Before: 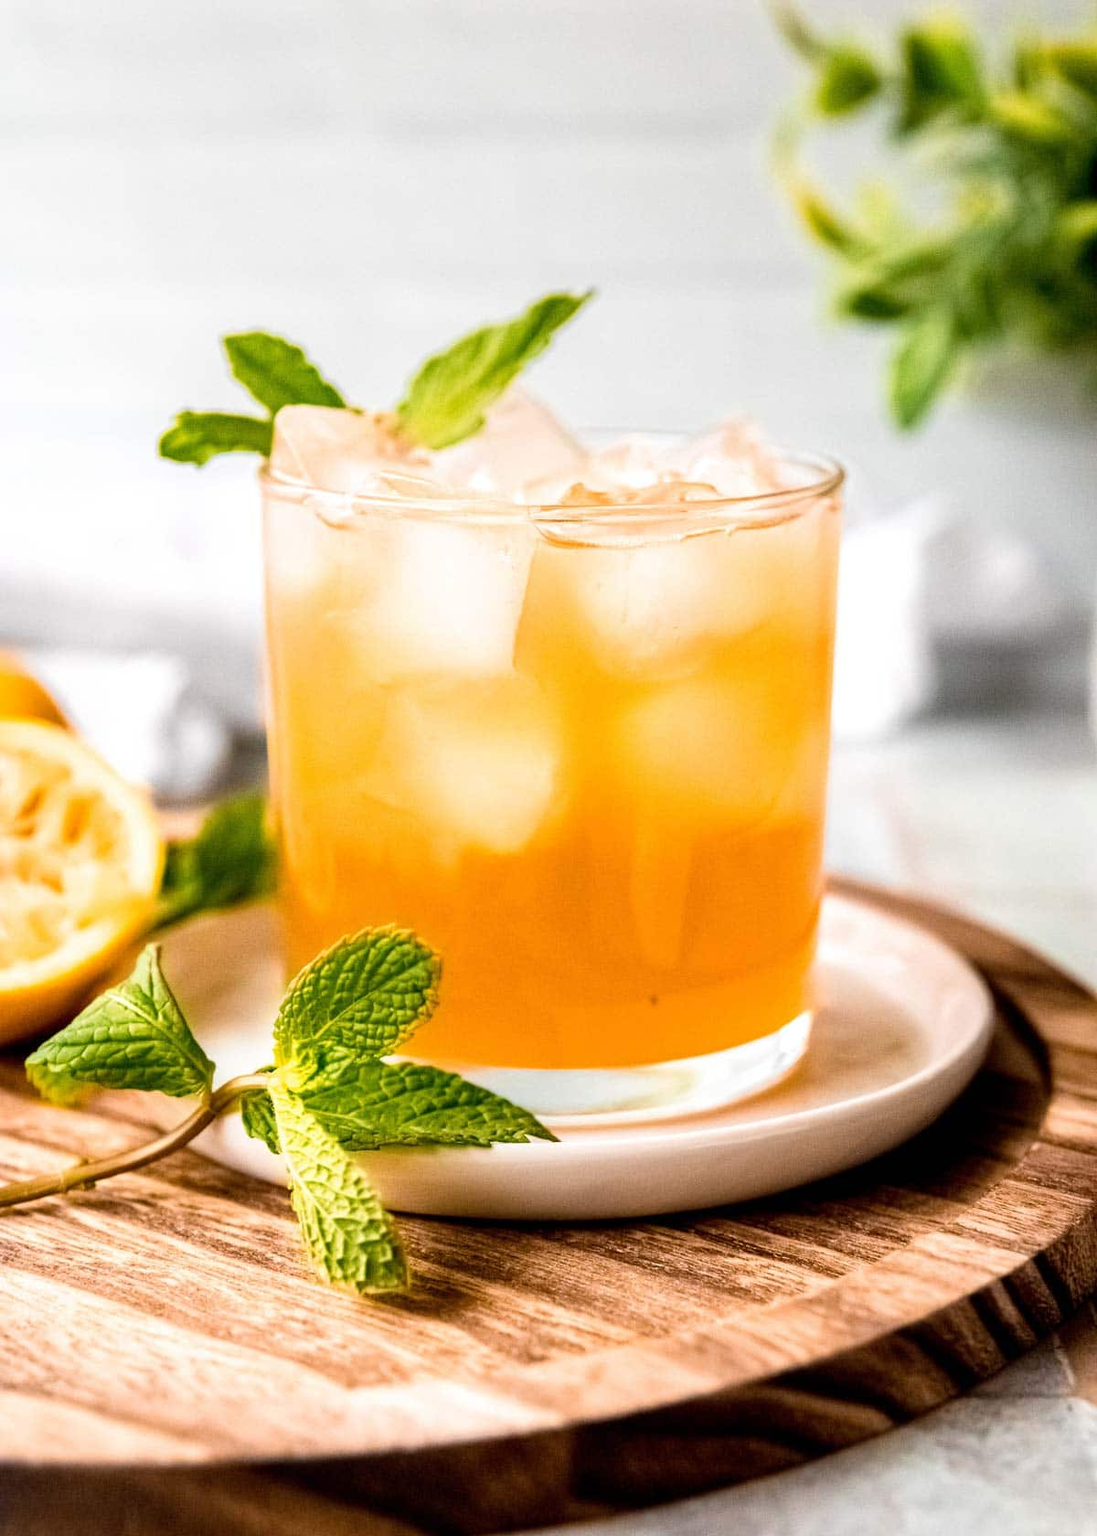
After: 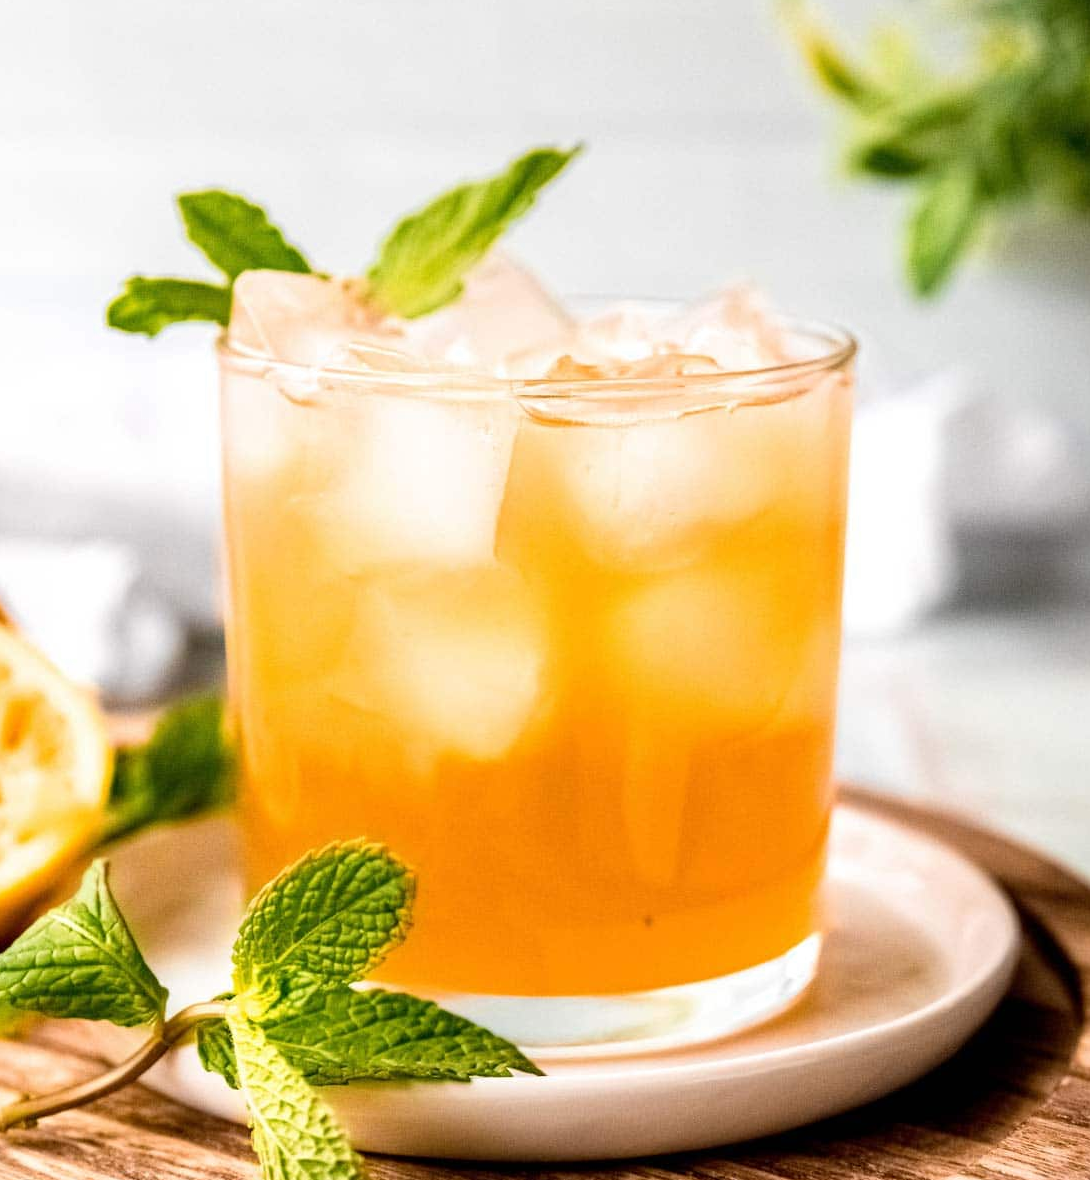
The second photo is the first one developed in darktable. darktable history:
color zones: curves: ch0 [(0, 0.5) (0.143, 0.5) (0.286, 0.5) (0.429, 0.495) (0.571, 0.437) (0.714, 0.44) (0.857, 0.496) (1, 0.5)]
crop: left 5.596%, top 10.314%, right 3.534%, bottom 19.395%
